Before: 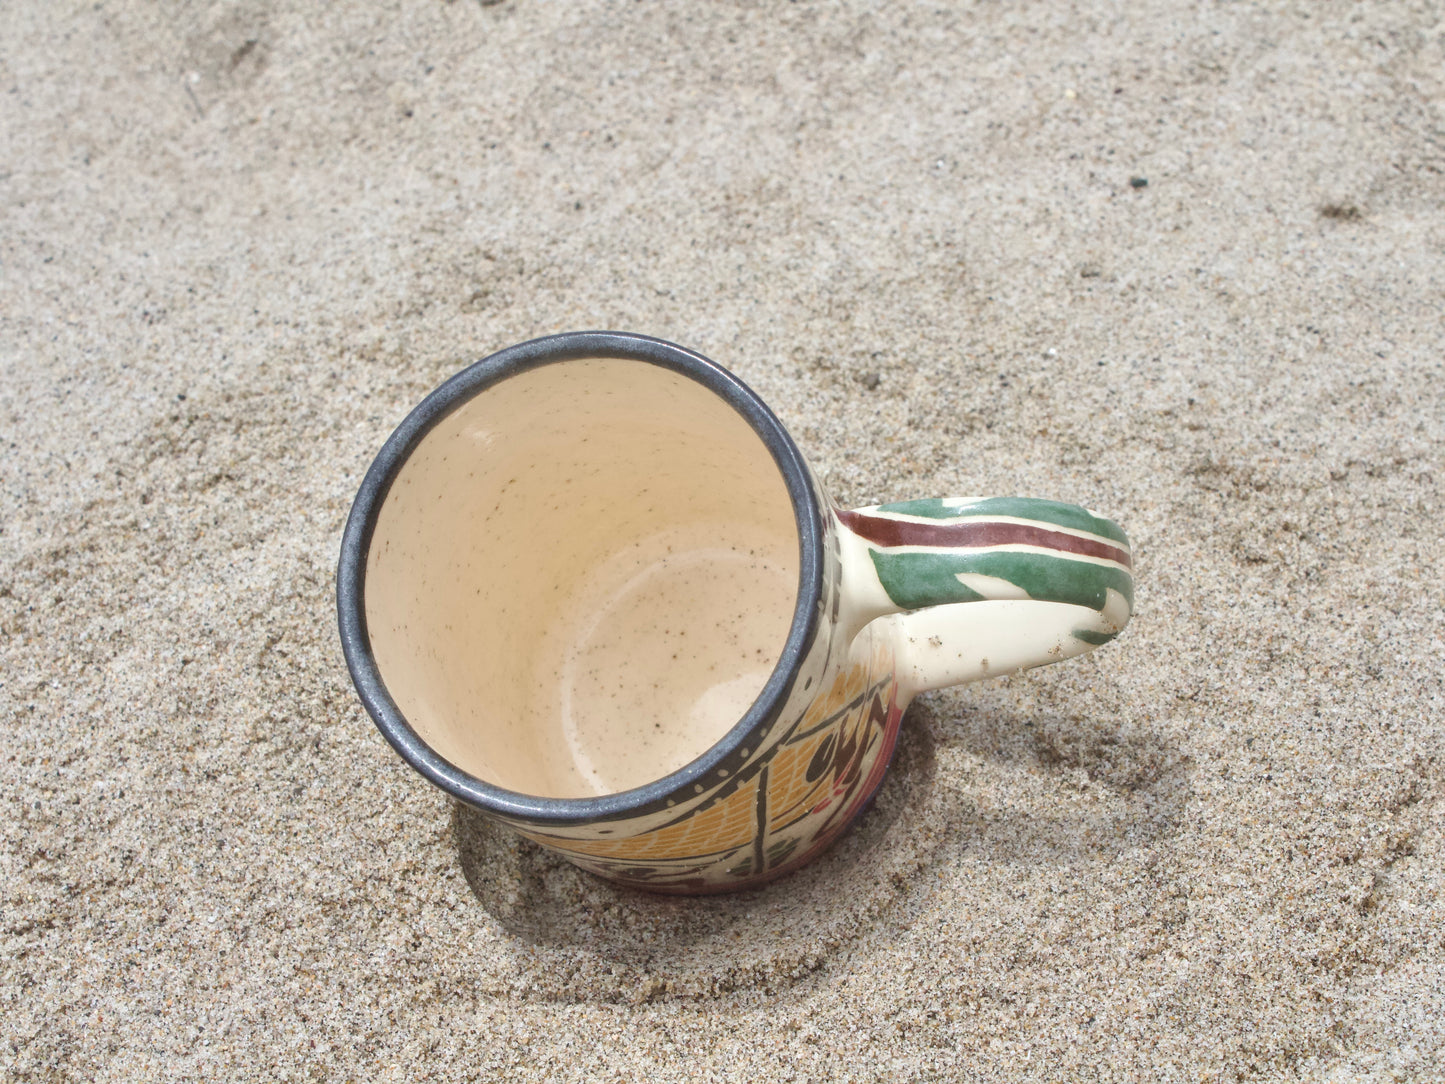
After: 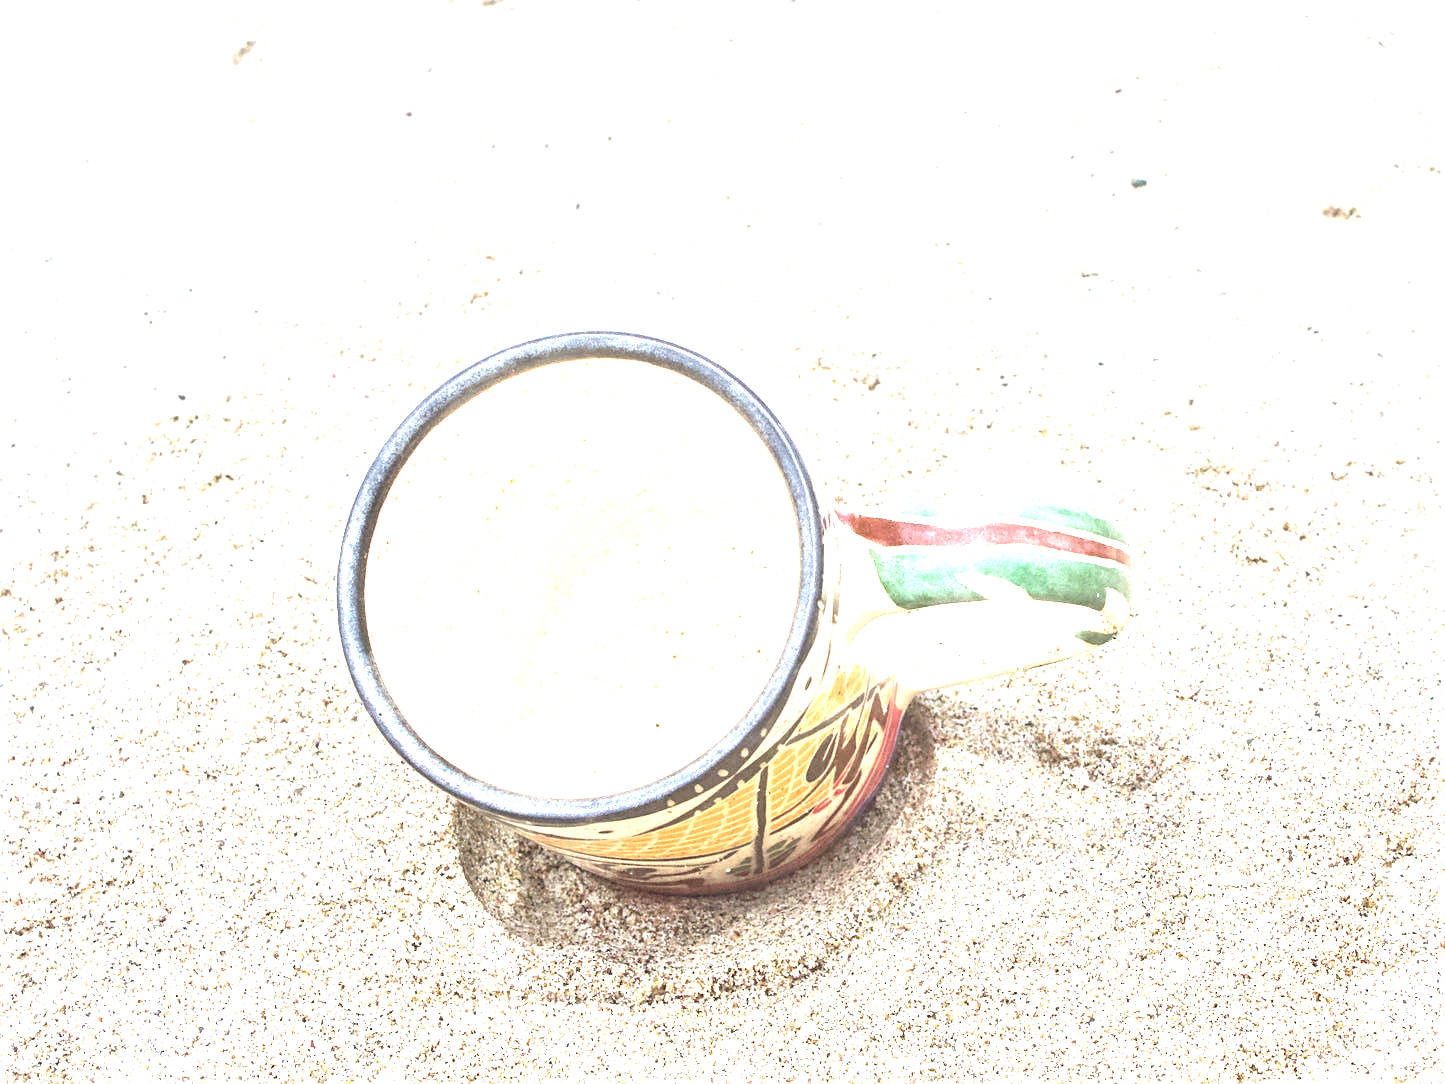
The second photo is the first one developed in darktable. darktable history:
sharpen: on, module defaults
exposure: exposure 2.05 EV, compensate highlight preservation false
